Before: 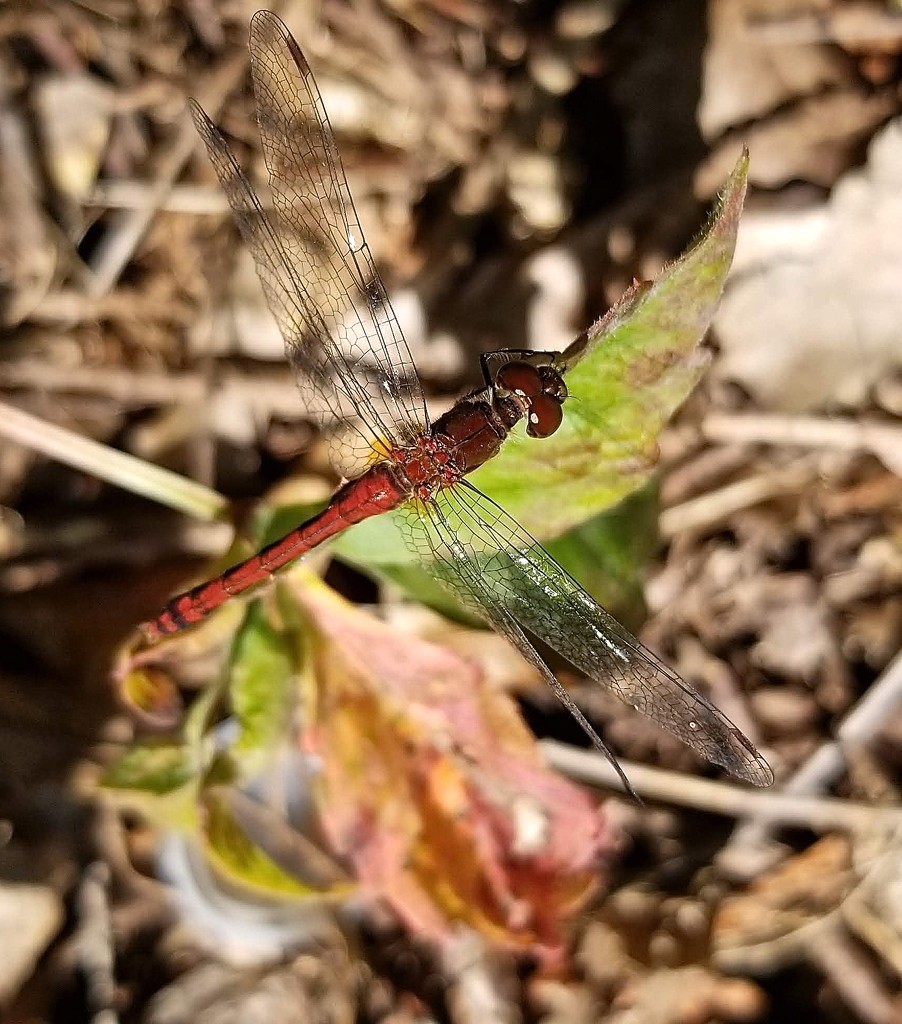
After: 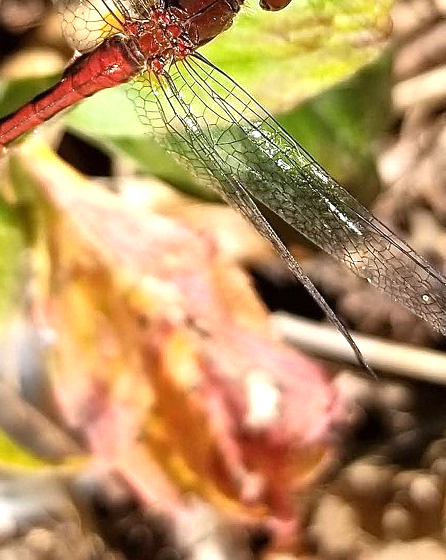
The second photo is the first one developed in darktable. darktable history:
crop: left 29.672%, top 41.786%, right 20.851%, bottom 3.487%
exposure: exposure 0.6 EV, compensate highlight preservation false
